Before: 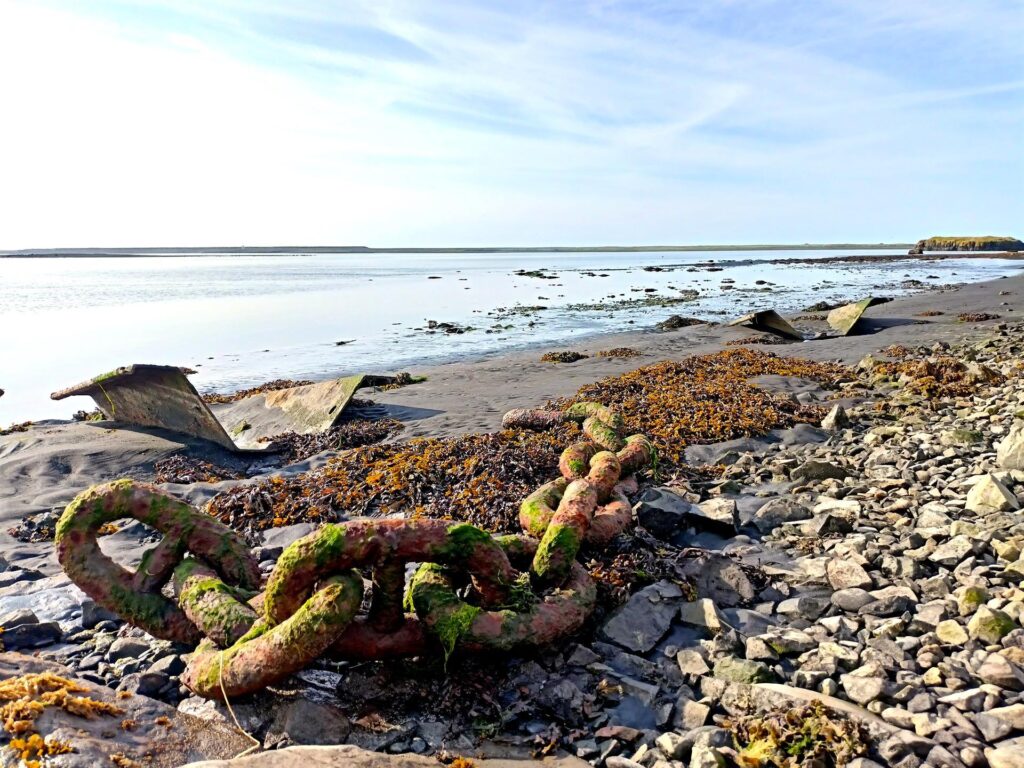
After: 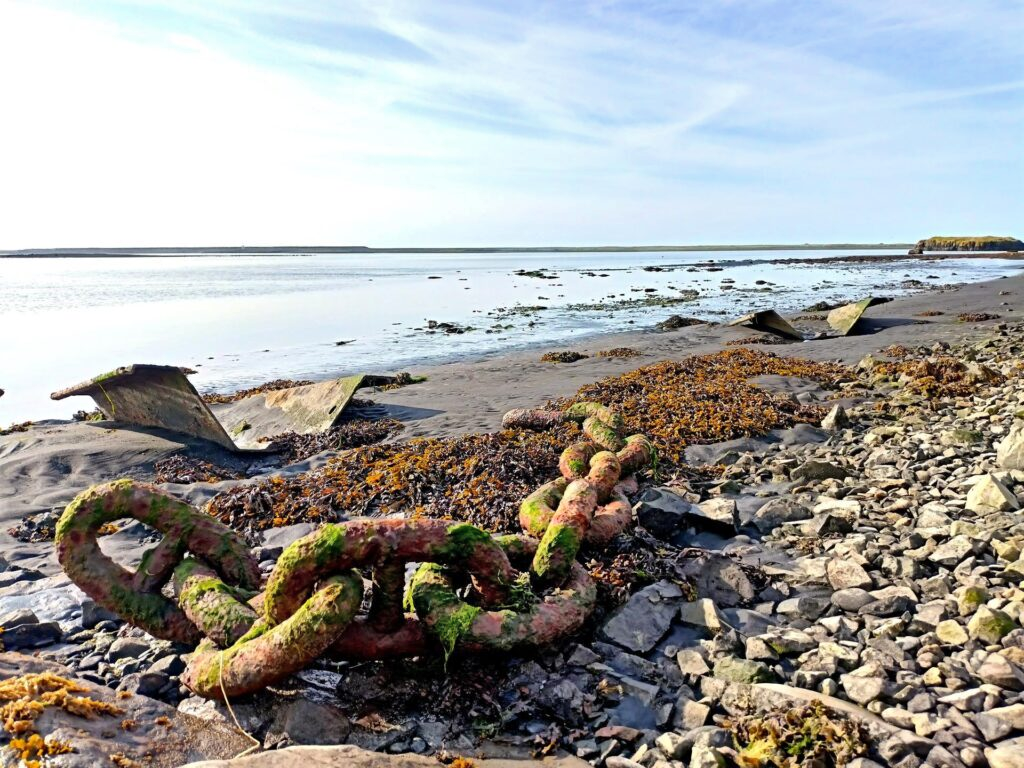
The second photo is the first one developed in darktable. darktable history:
shadows and highlights: shadows 76.06, highlights -23.19, soften with gaussian
